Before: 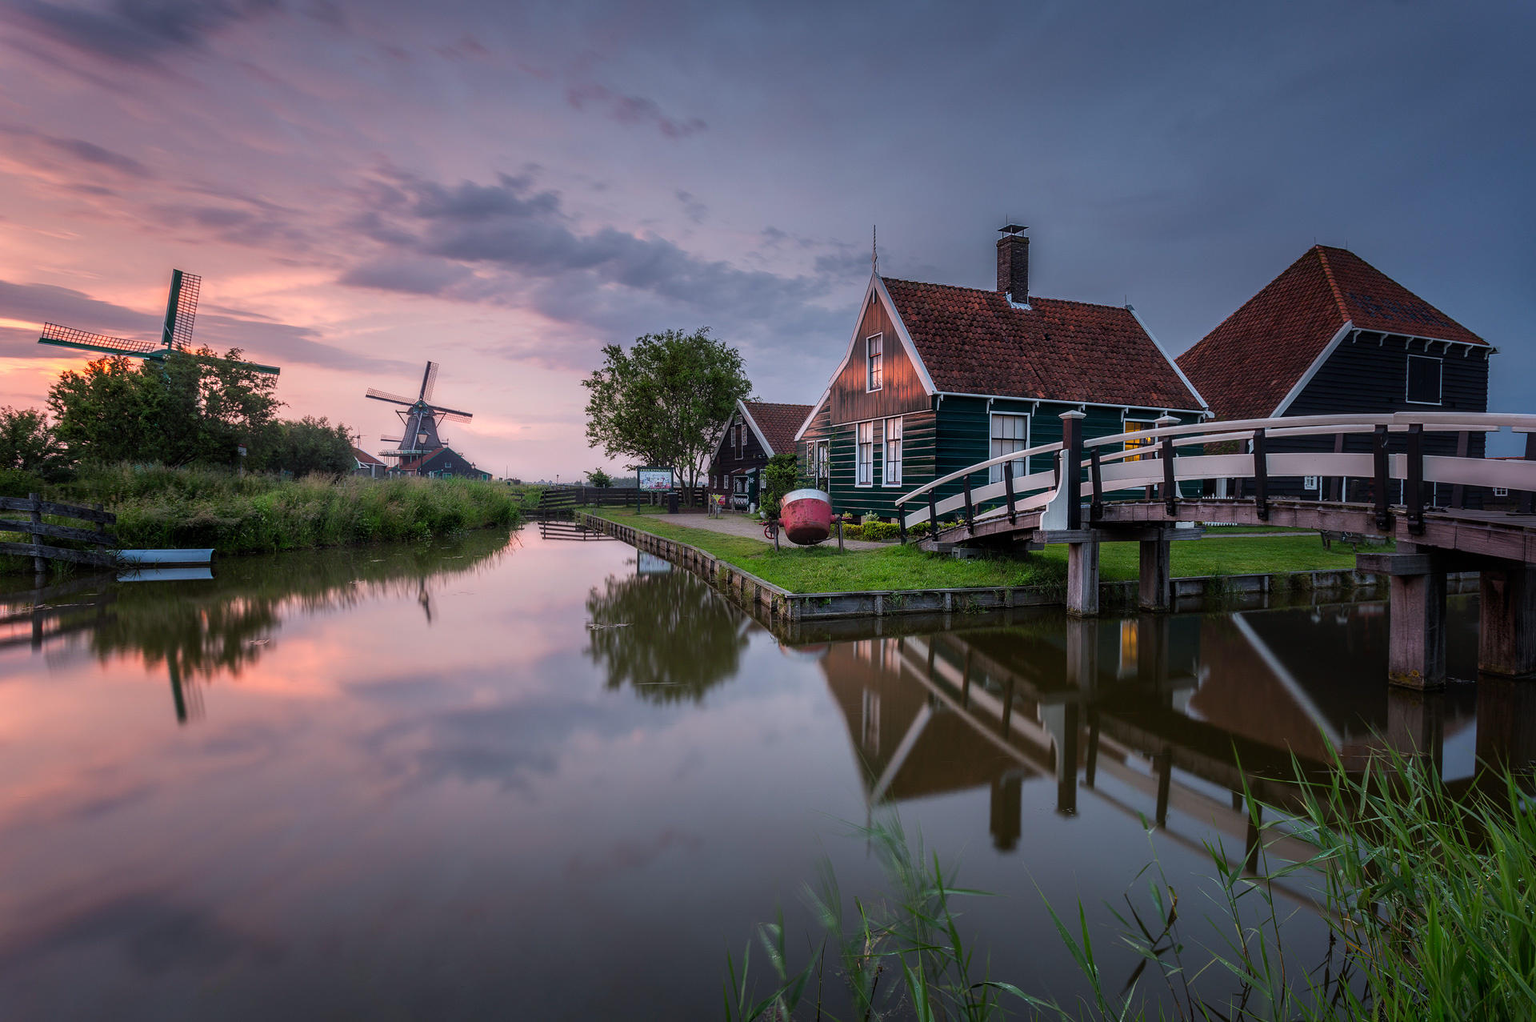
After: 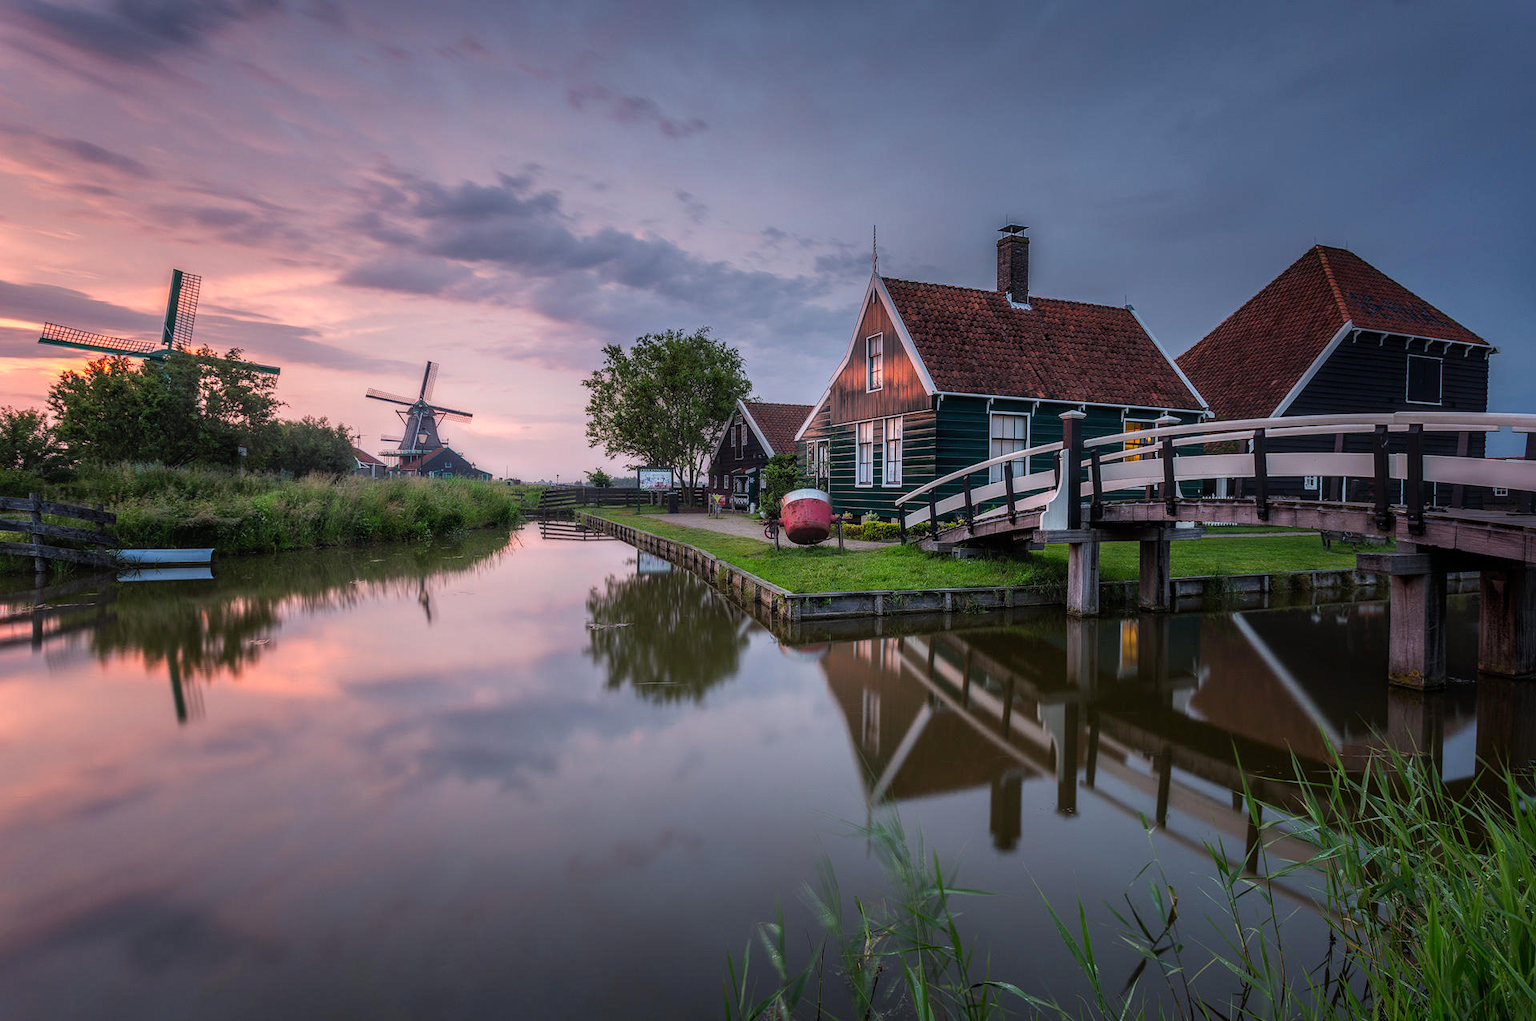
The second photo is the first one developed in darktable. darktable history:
local contrast: detail 110%
levels: levels [0, 0.48, 0.961]
